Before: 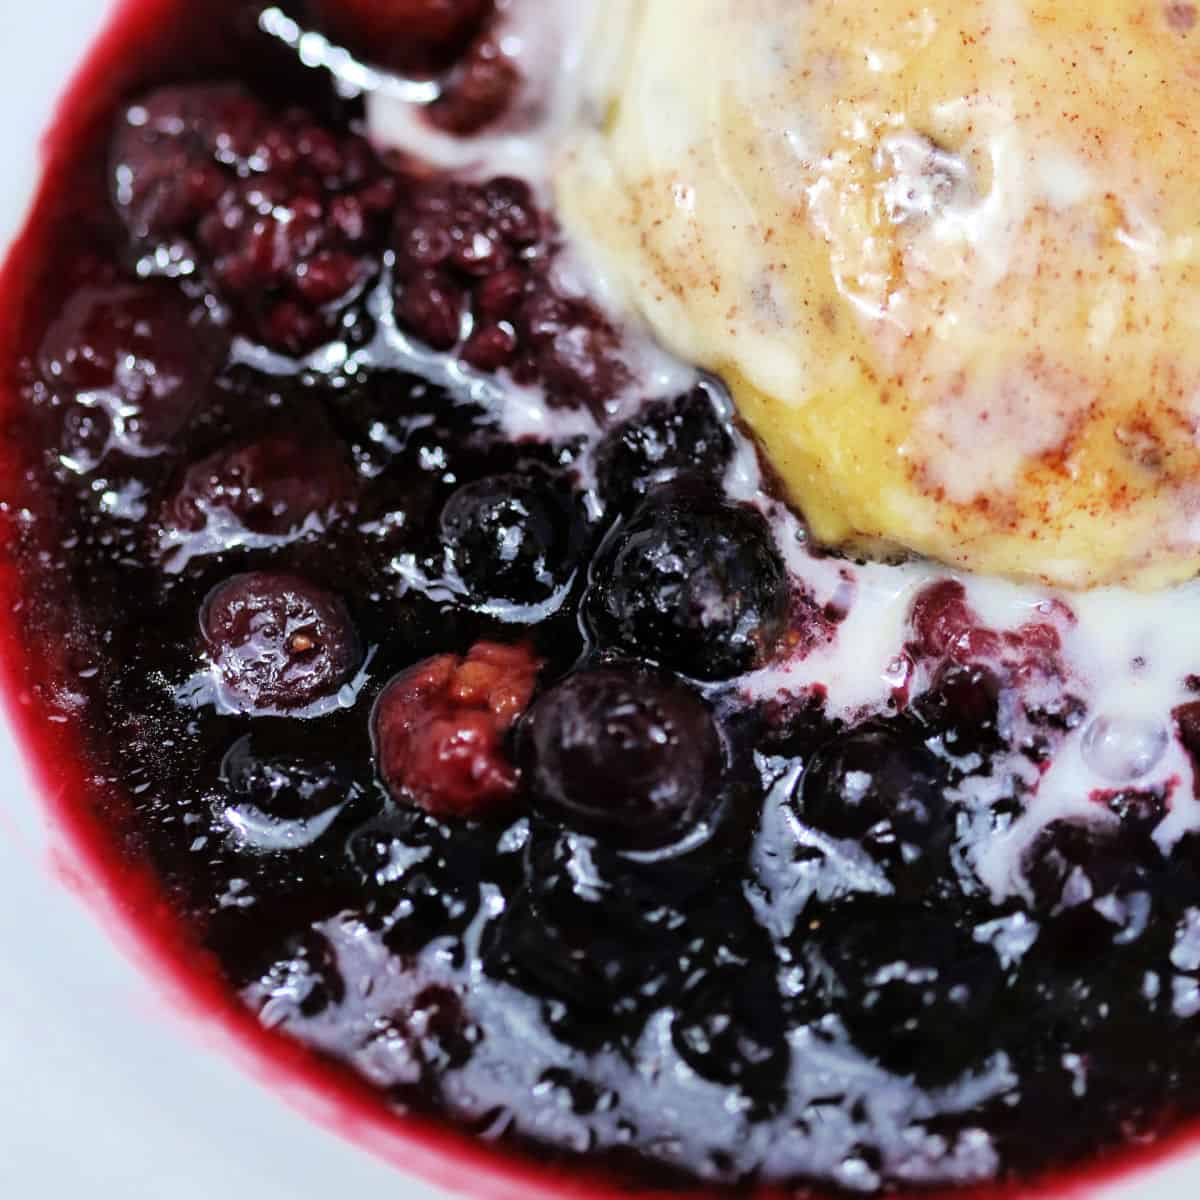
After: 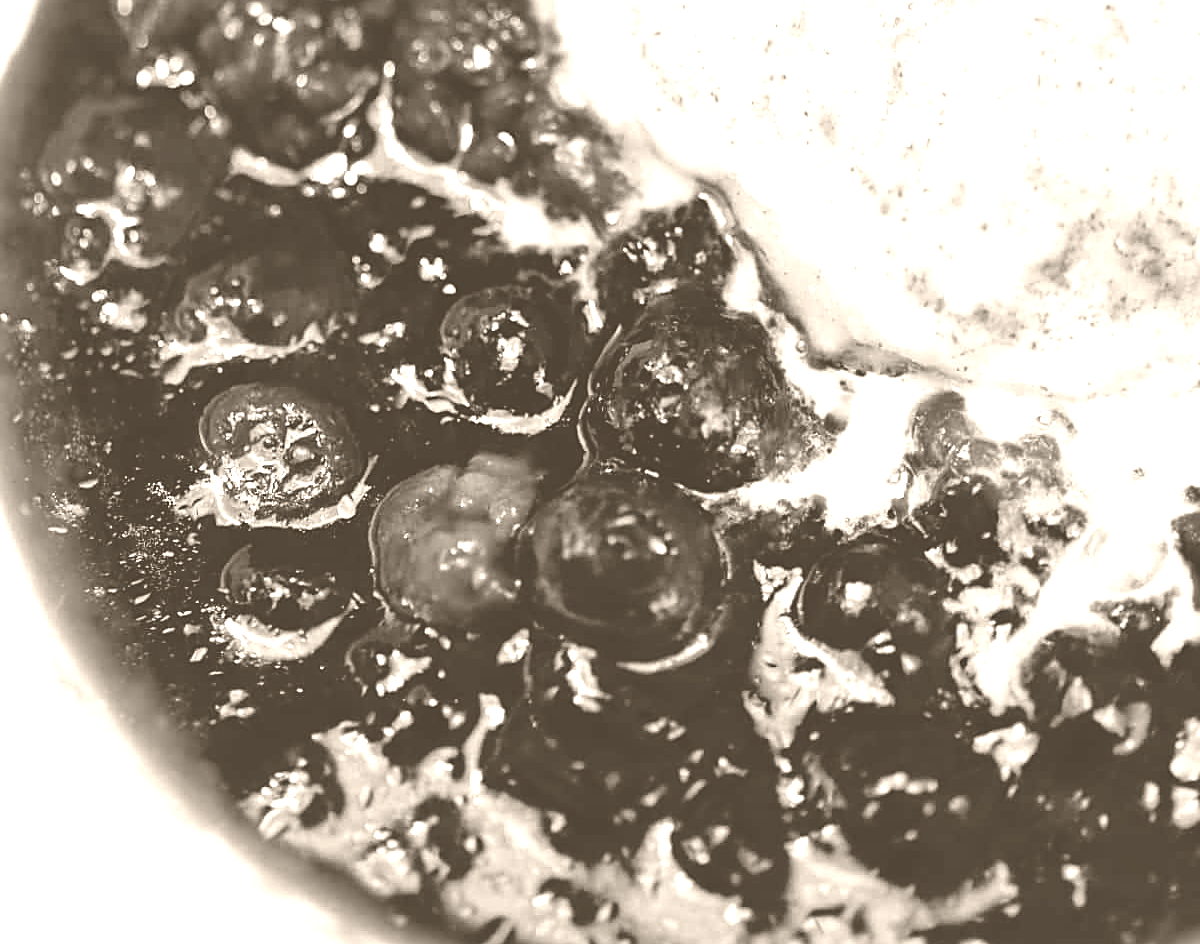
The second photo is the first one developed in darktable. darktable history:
tone equalizer: on, module defaults
crop and rotate: top 15.774%, bottom 5.506%
sharpen: on, module defaults
colorize: hue 34.49°, saturation 35.33%, source mix 100%, version 1
